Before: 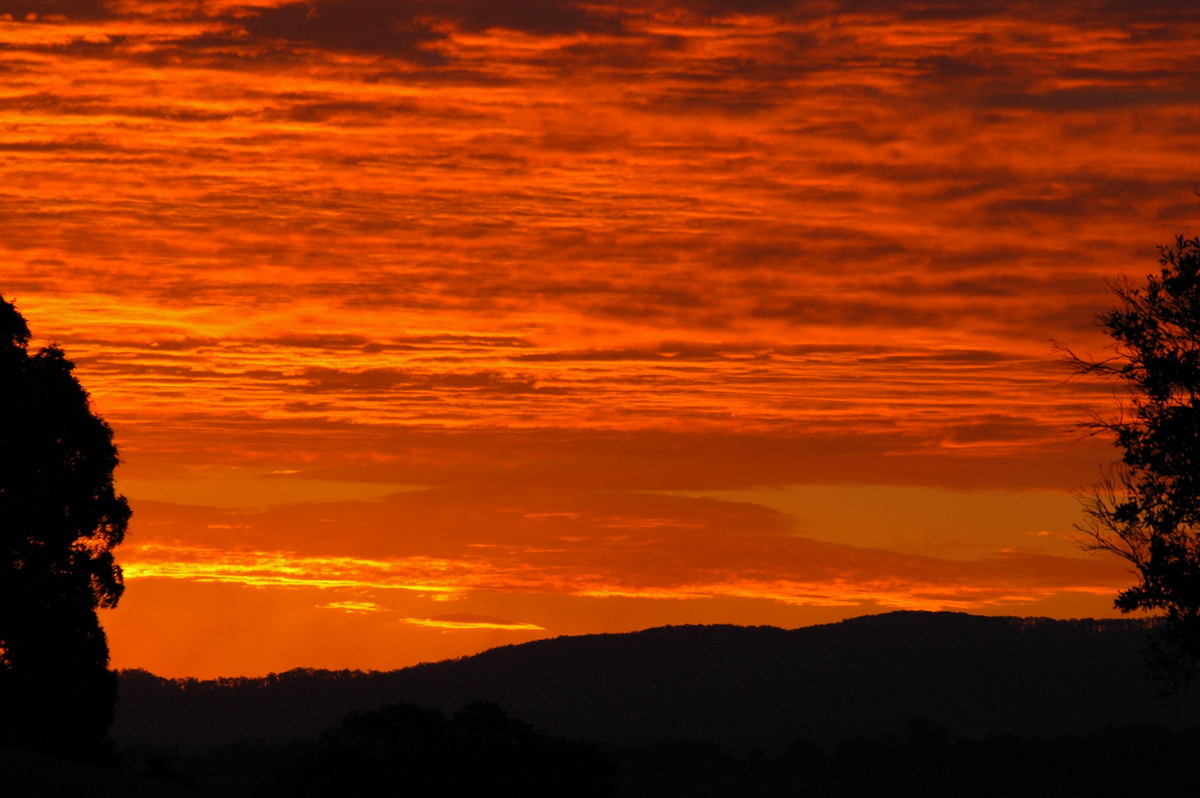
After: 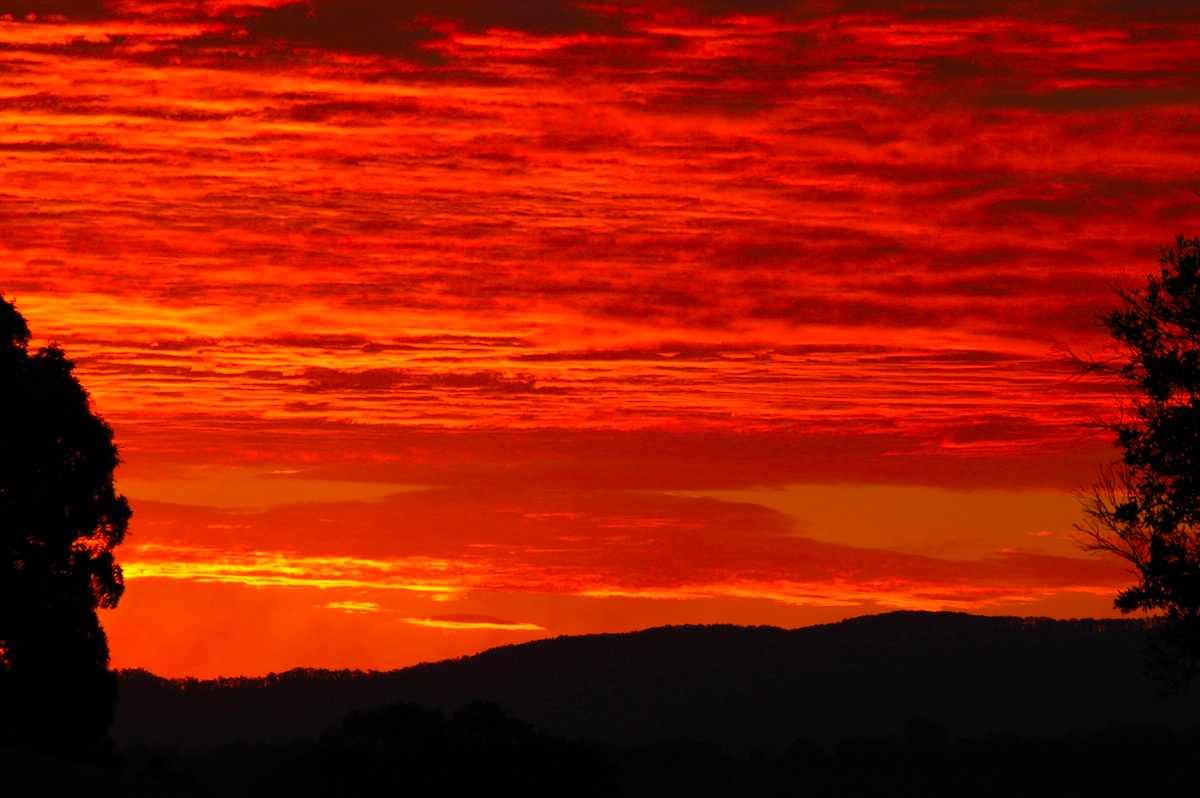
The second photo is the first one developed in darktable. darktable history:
contrast brightness saturation: contrast 0.095, saturation 0.269
